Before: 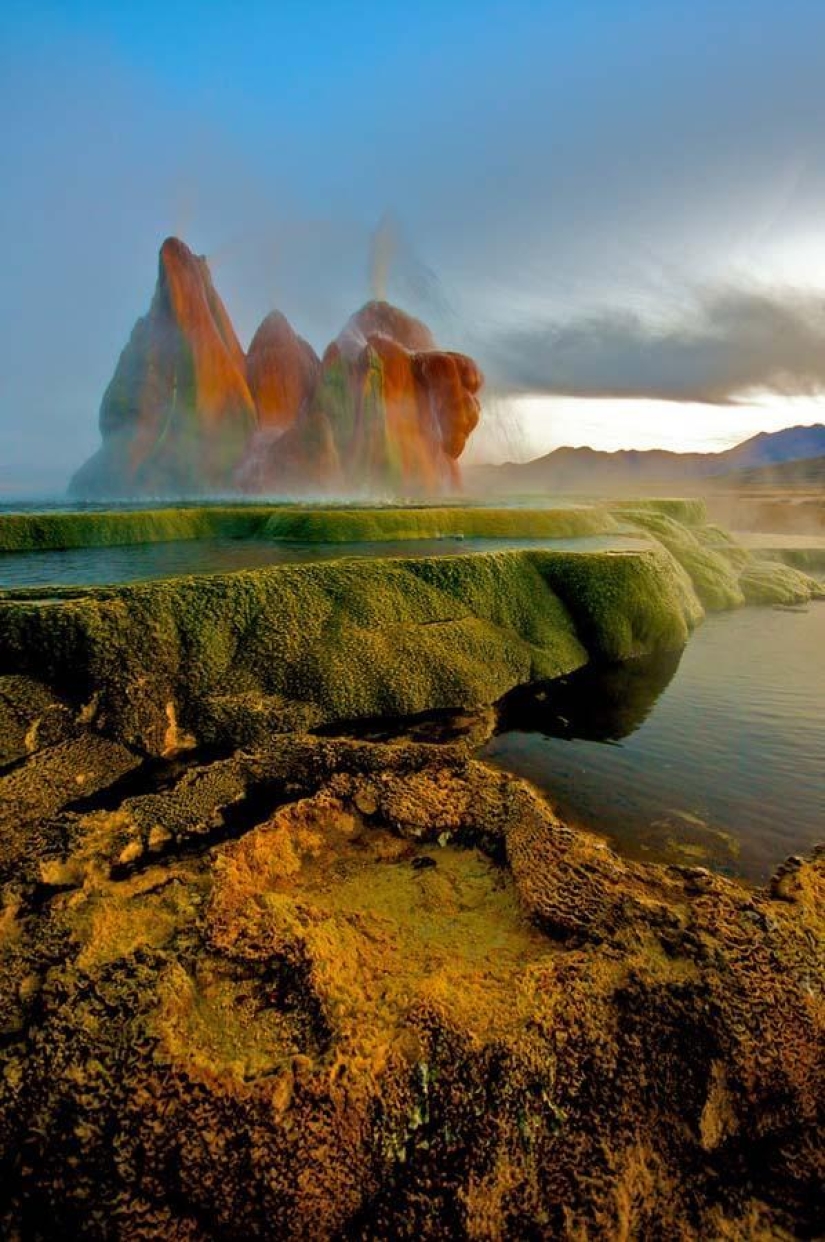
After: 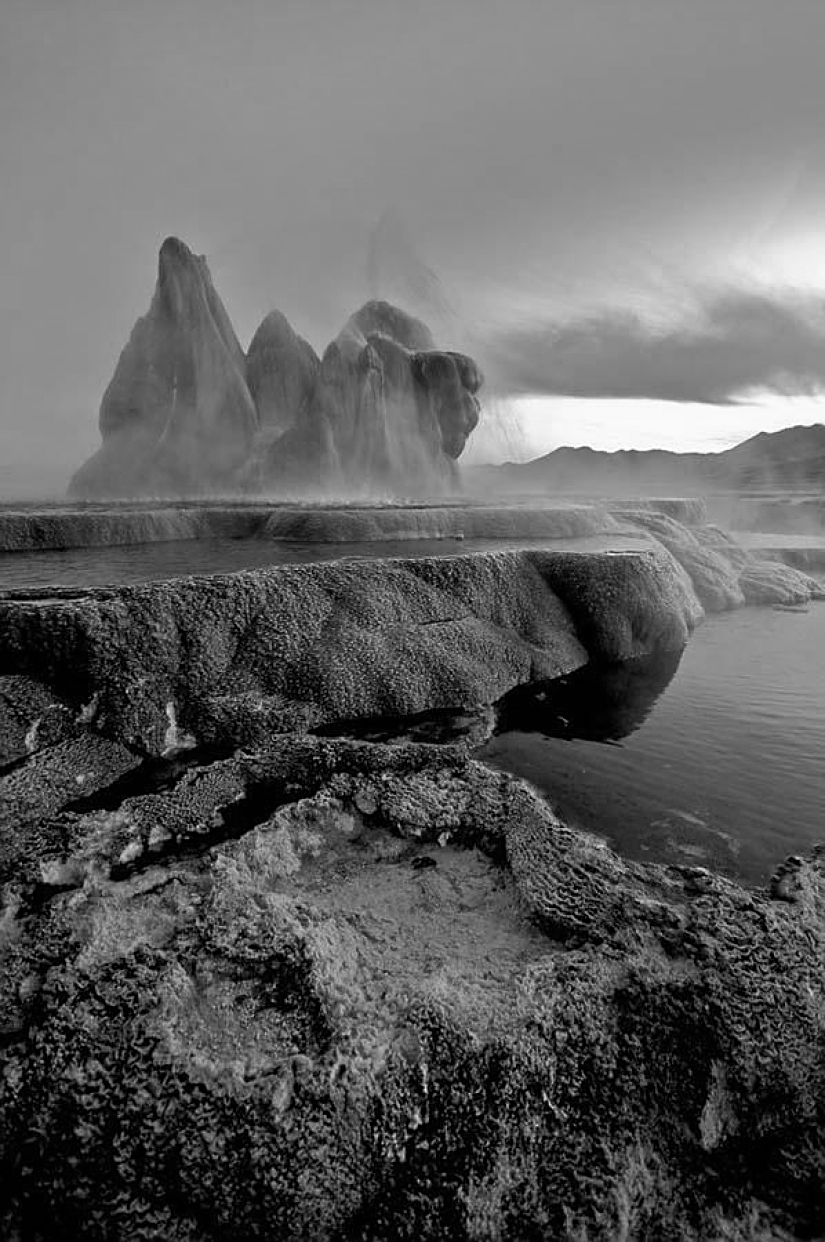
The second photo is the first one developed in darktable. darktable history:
monochrome: a 32, b 64, size 2.3
sharpen: on, module defaults
